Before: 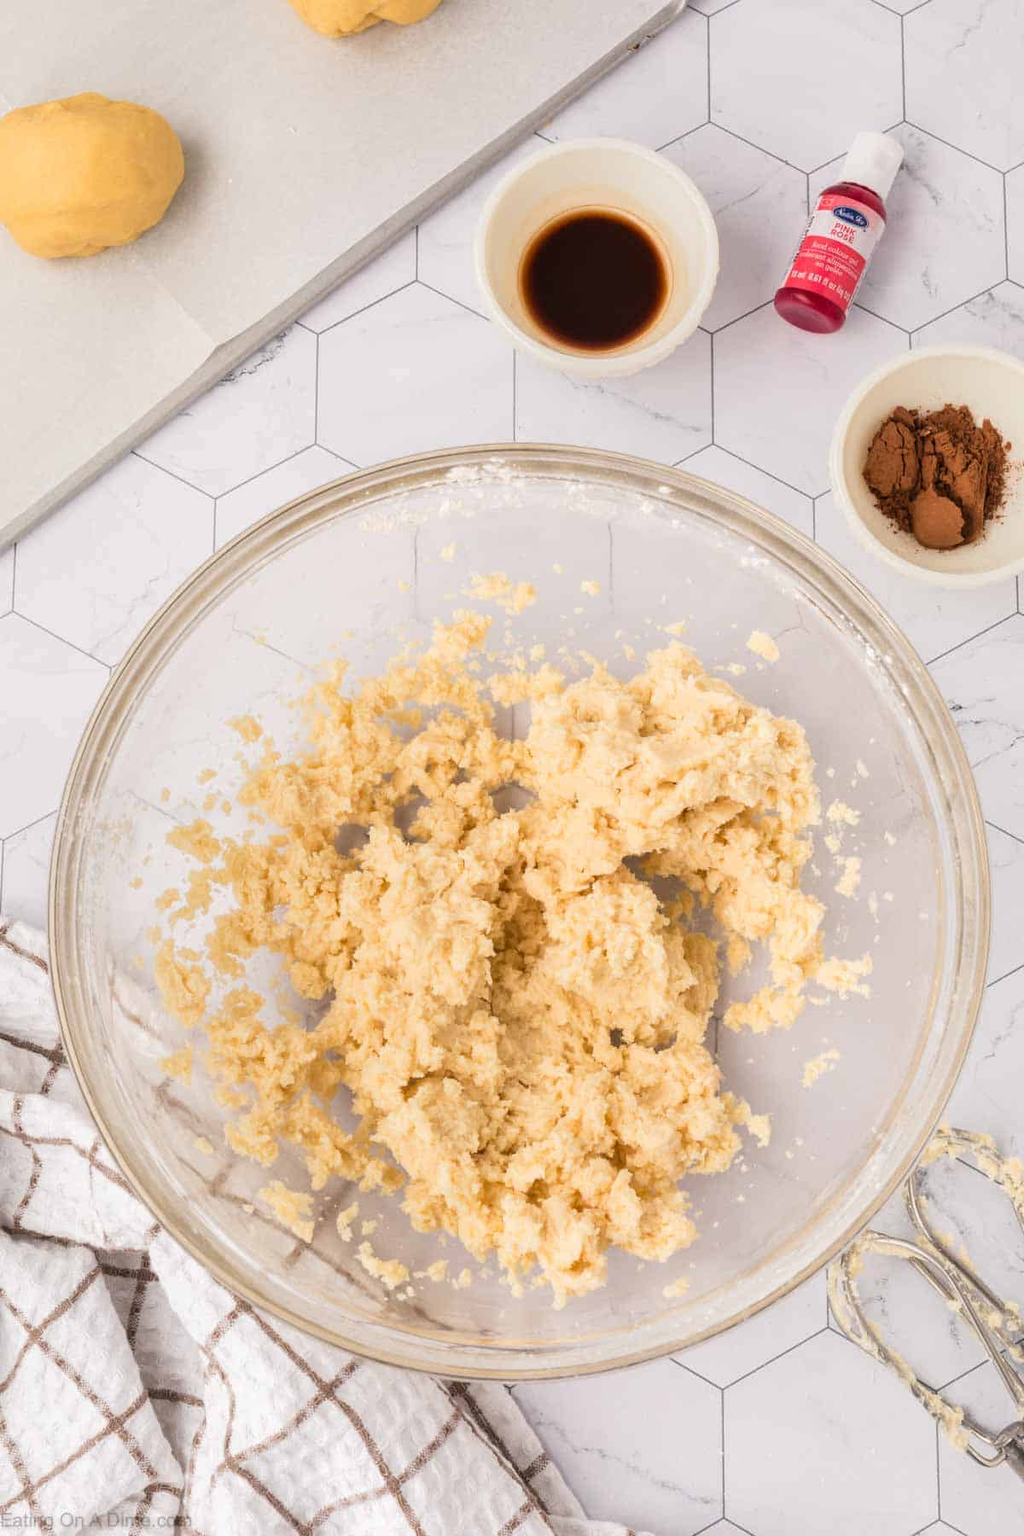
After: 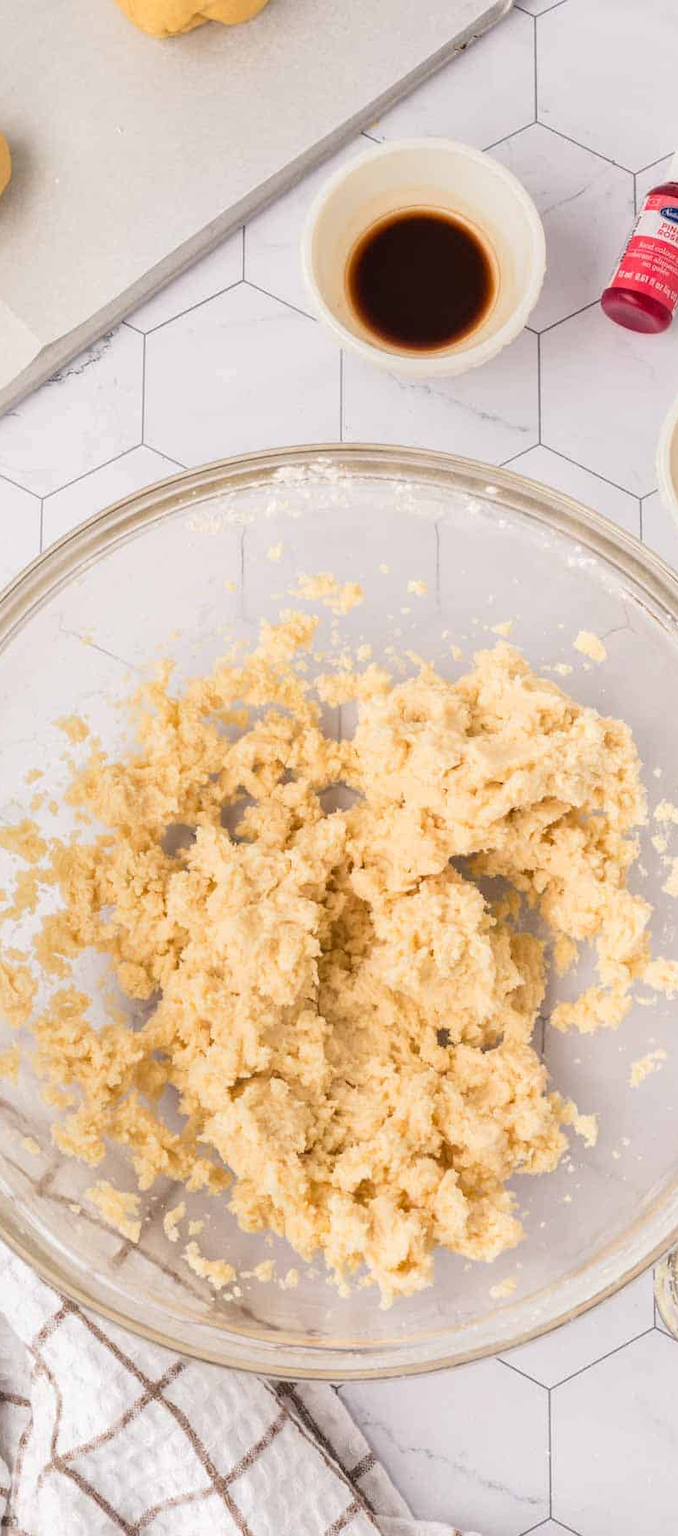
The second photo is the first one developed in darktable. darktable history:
crop: left 16.938%, right 16.744%
